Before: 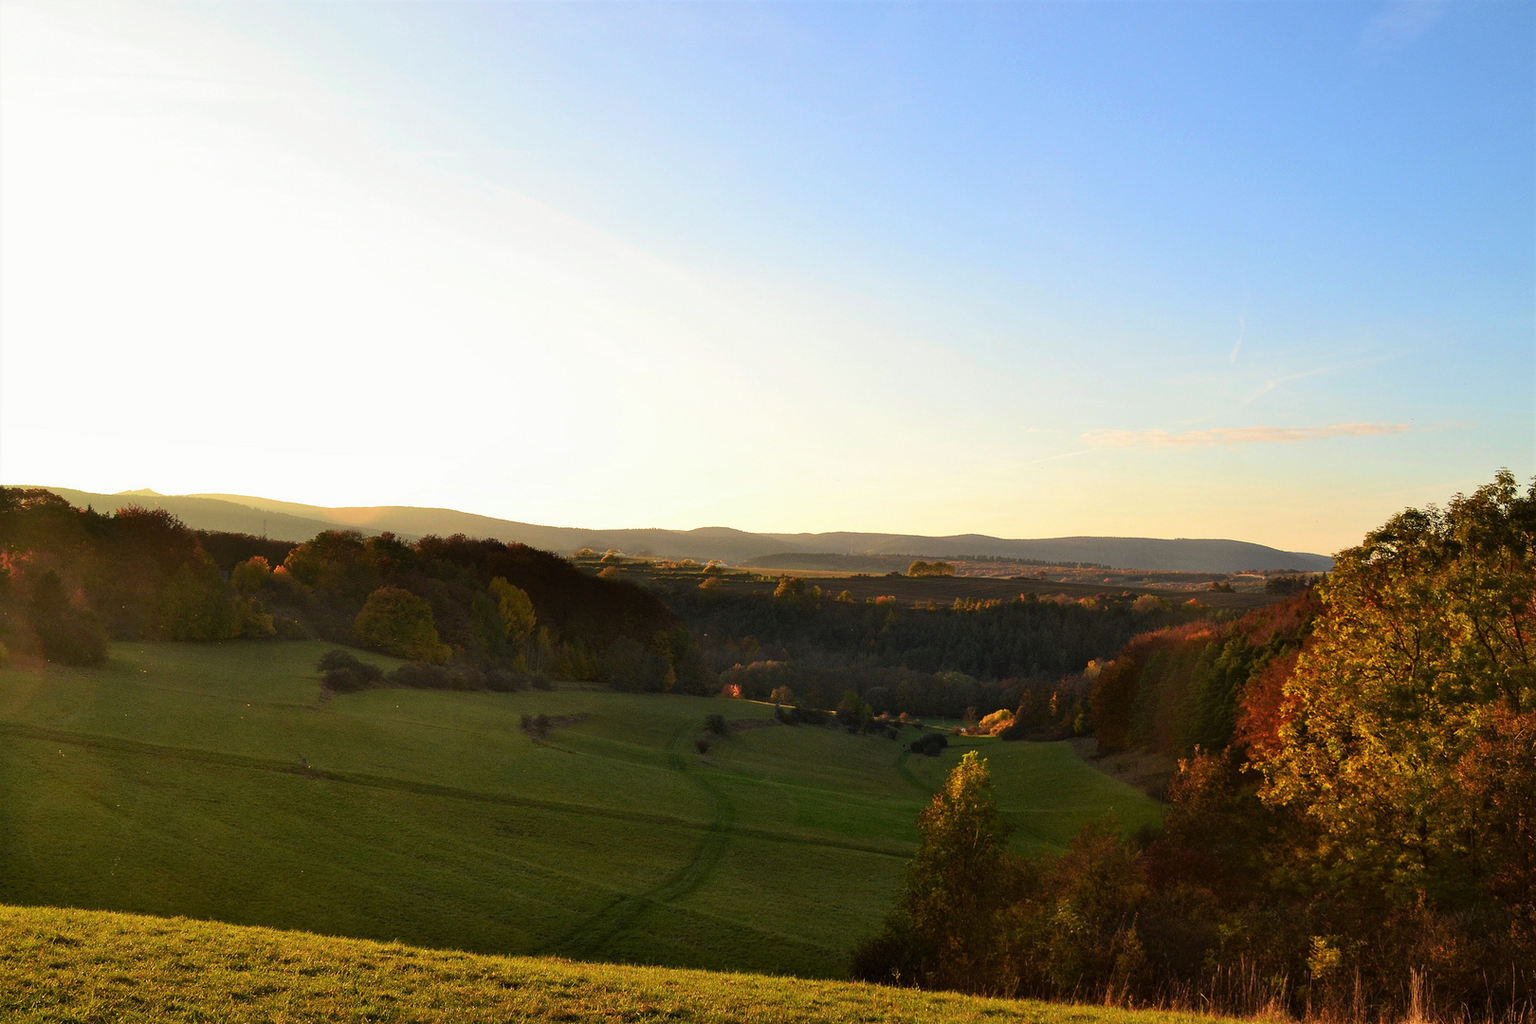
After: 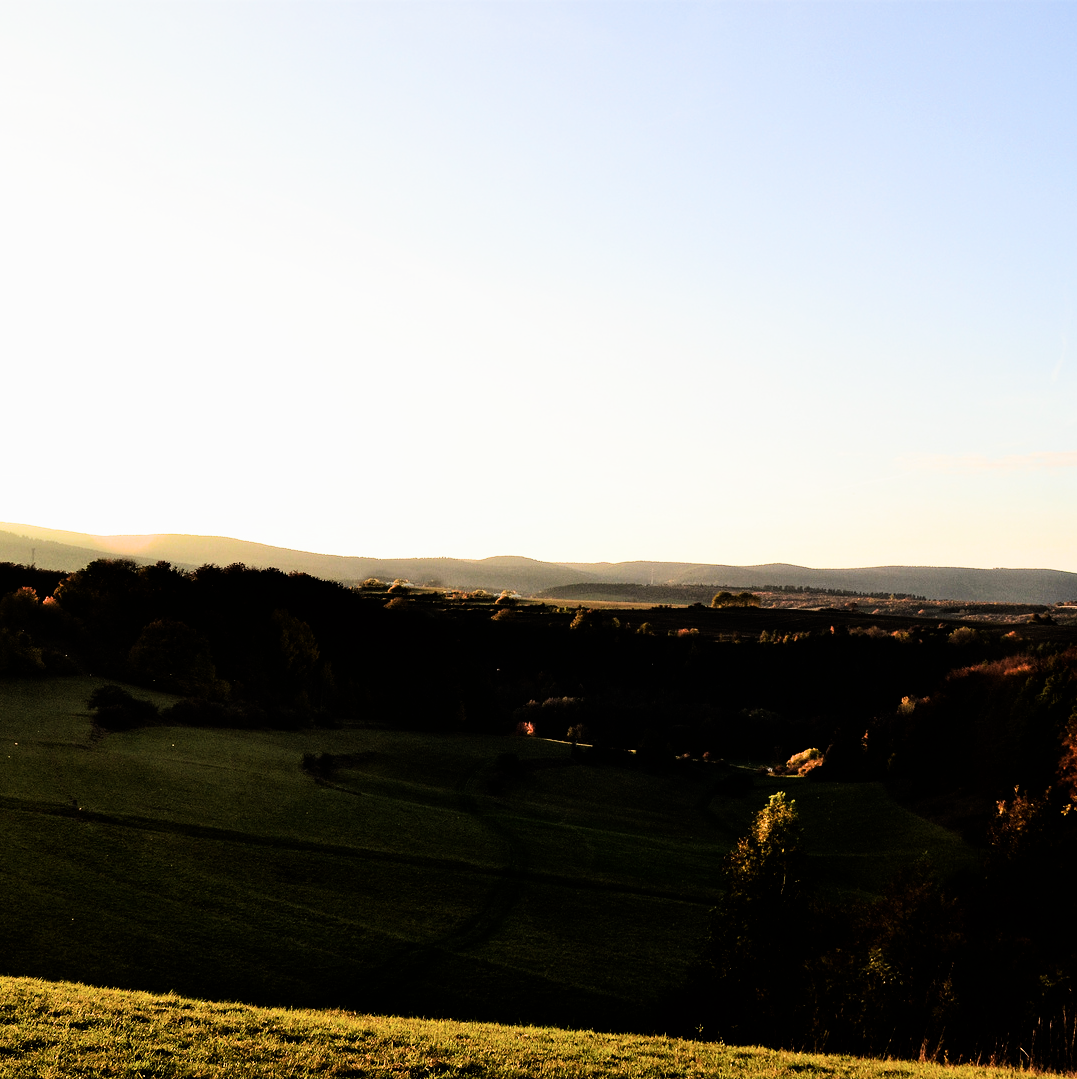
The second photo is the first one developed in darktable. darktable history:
crop and rotate: left 15.223%, right 18.249%
filmic rgb: black relative exposure -5.11 EV, white relative exposure 3.54 EV, hardness 3.18, contrast 1.484, highlights saturation mix -49.92%
tone equalizer: -8 EV -0.787 EV, -7 EV -0.667 EV, -6 EV -0.594 EV, -5 EV -0.381 EV, -3 EV 0.373 EV, -2 EV 0.6 EV, -1 EV 0.681 EV, +0 EV 0.76 EV, edges refinement/feathering 500, mask exposure compensation -1.57 EV, preserve details no
